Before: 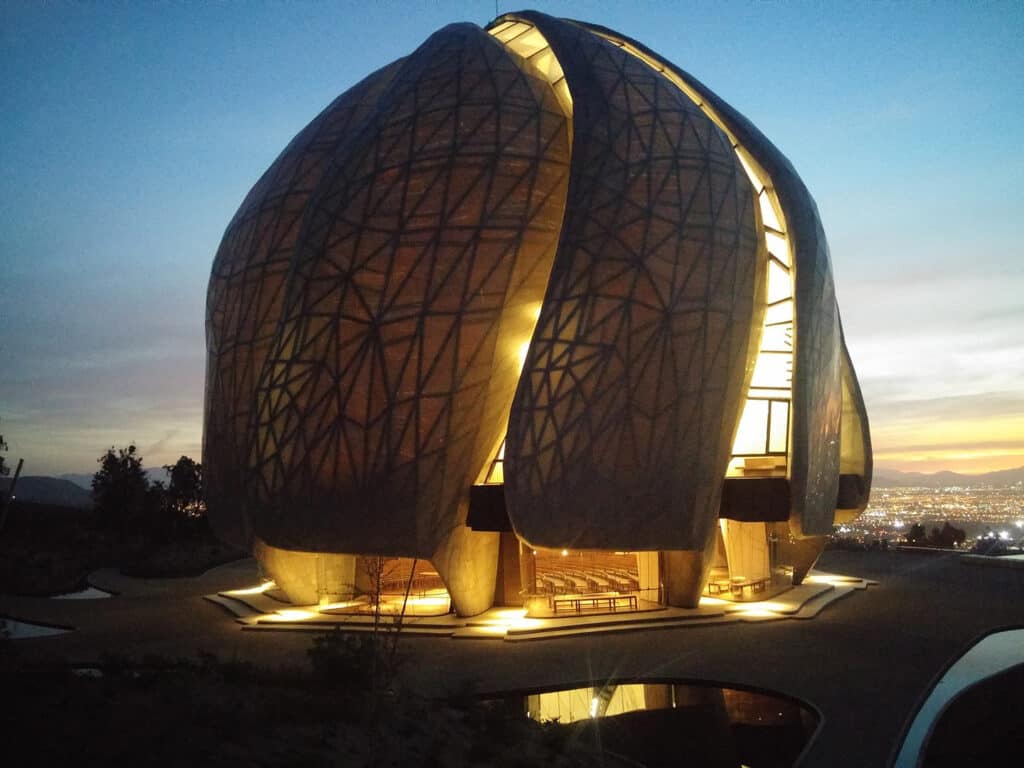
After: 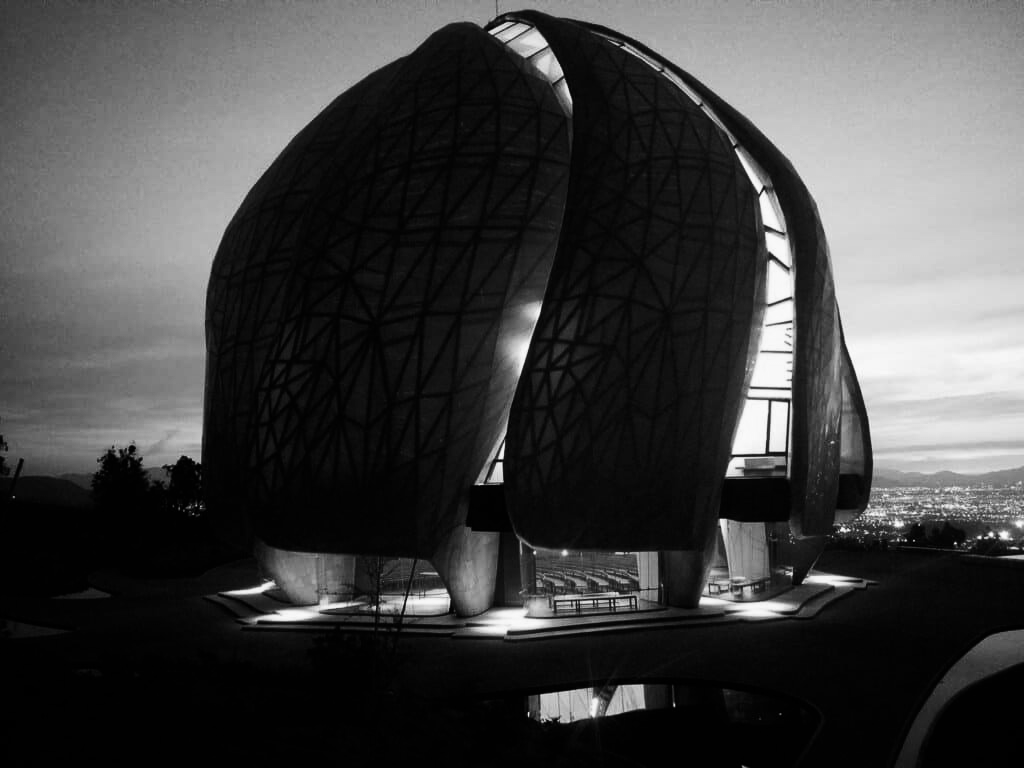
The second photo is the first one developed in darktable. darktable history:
contrast brightness saturation: contrast 0.24, brightness -0.24, saturation 0.14
color calibration: output gray [0.21, 0.42, 0.37, 0], gray › normalize channels true, illuminant same as pipeline (D50), adaptation XYZ, x 0.346, y 0.359, gamut compression 0
